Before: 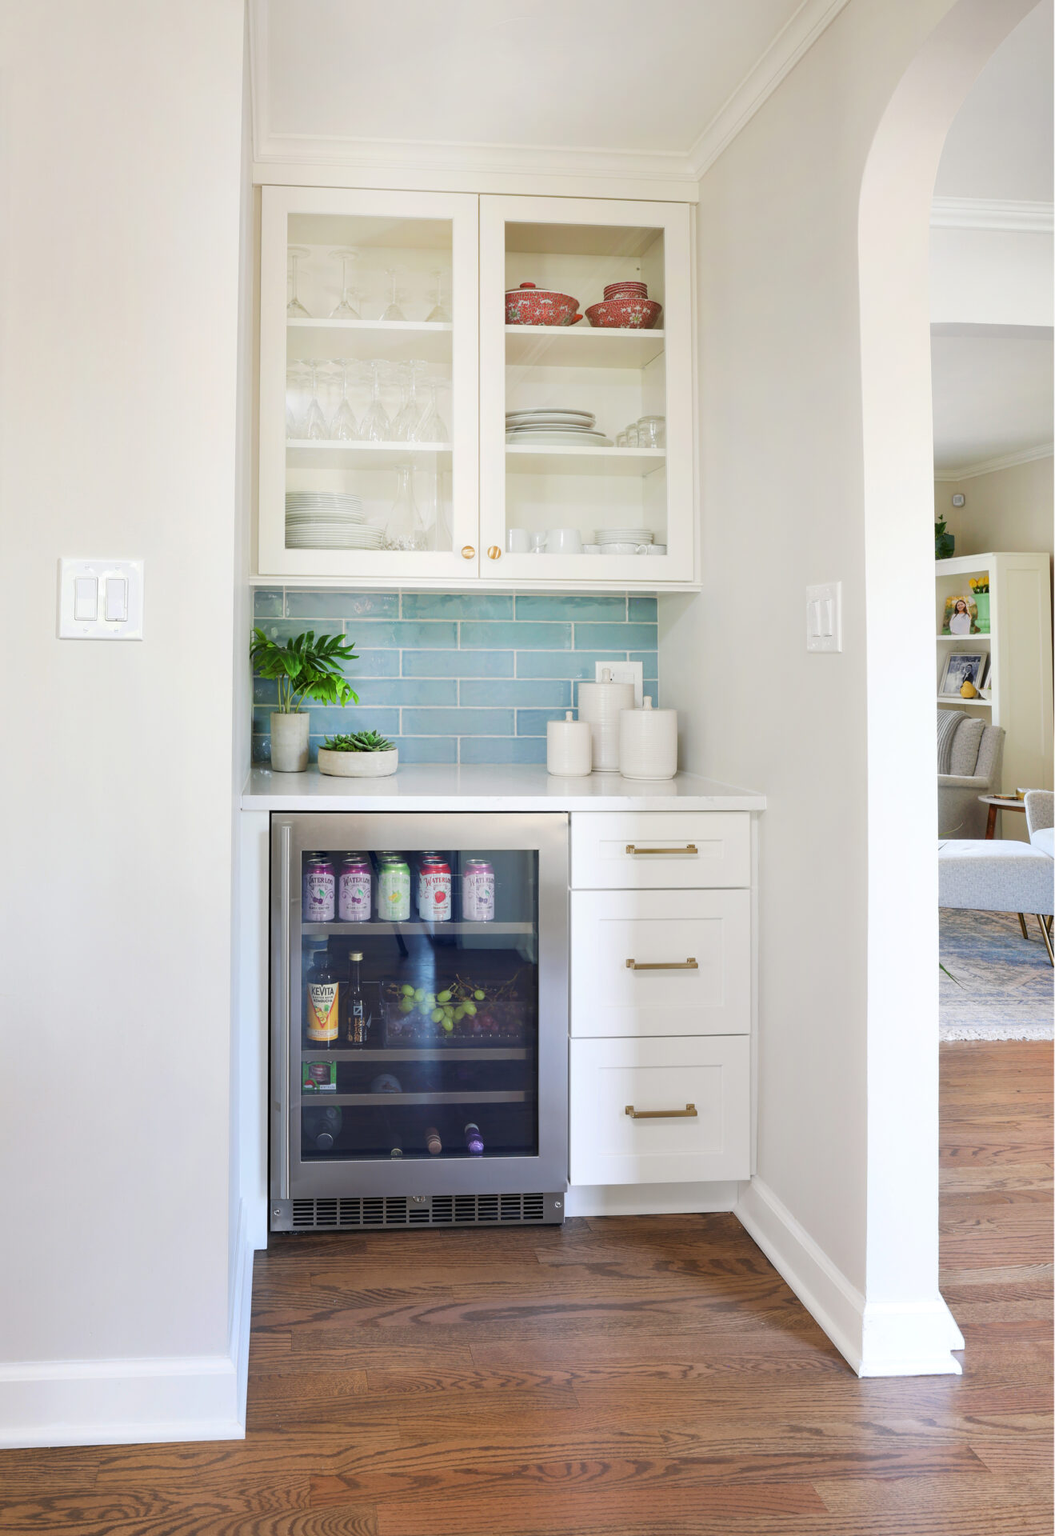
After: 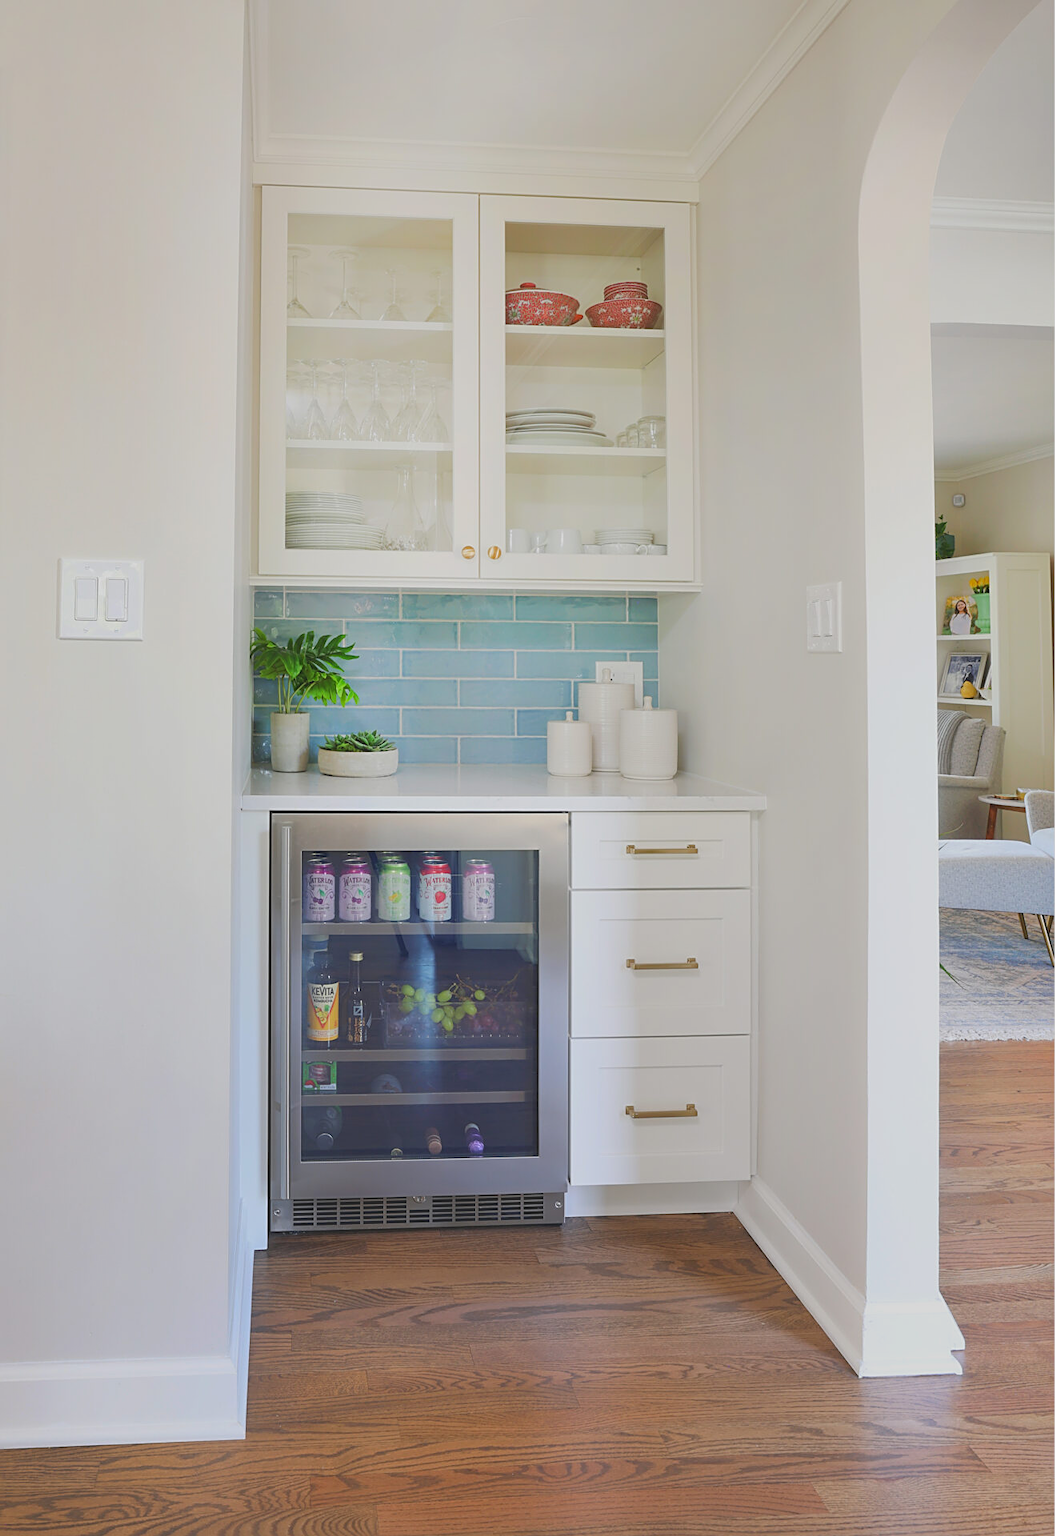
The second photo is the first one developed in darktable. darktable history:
color calibration: illuminant same as pipeline (D50), adaptation none (bypass), x 0.332, y 0.334, temperature 5003.97 K
contrast brightness saturation: contrast -0.276
sharpen: on, module defaults
